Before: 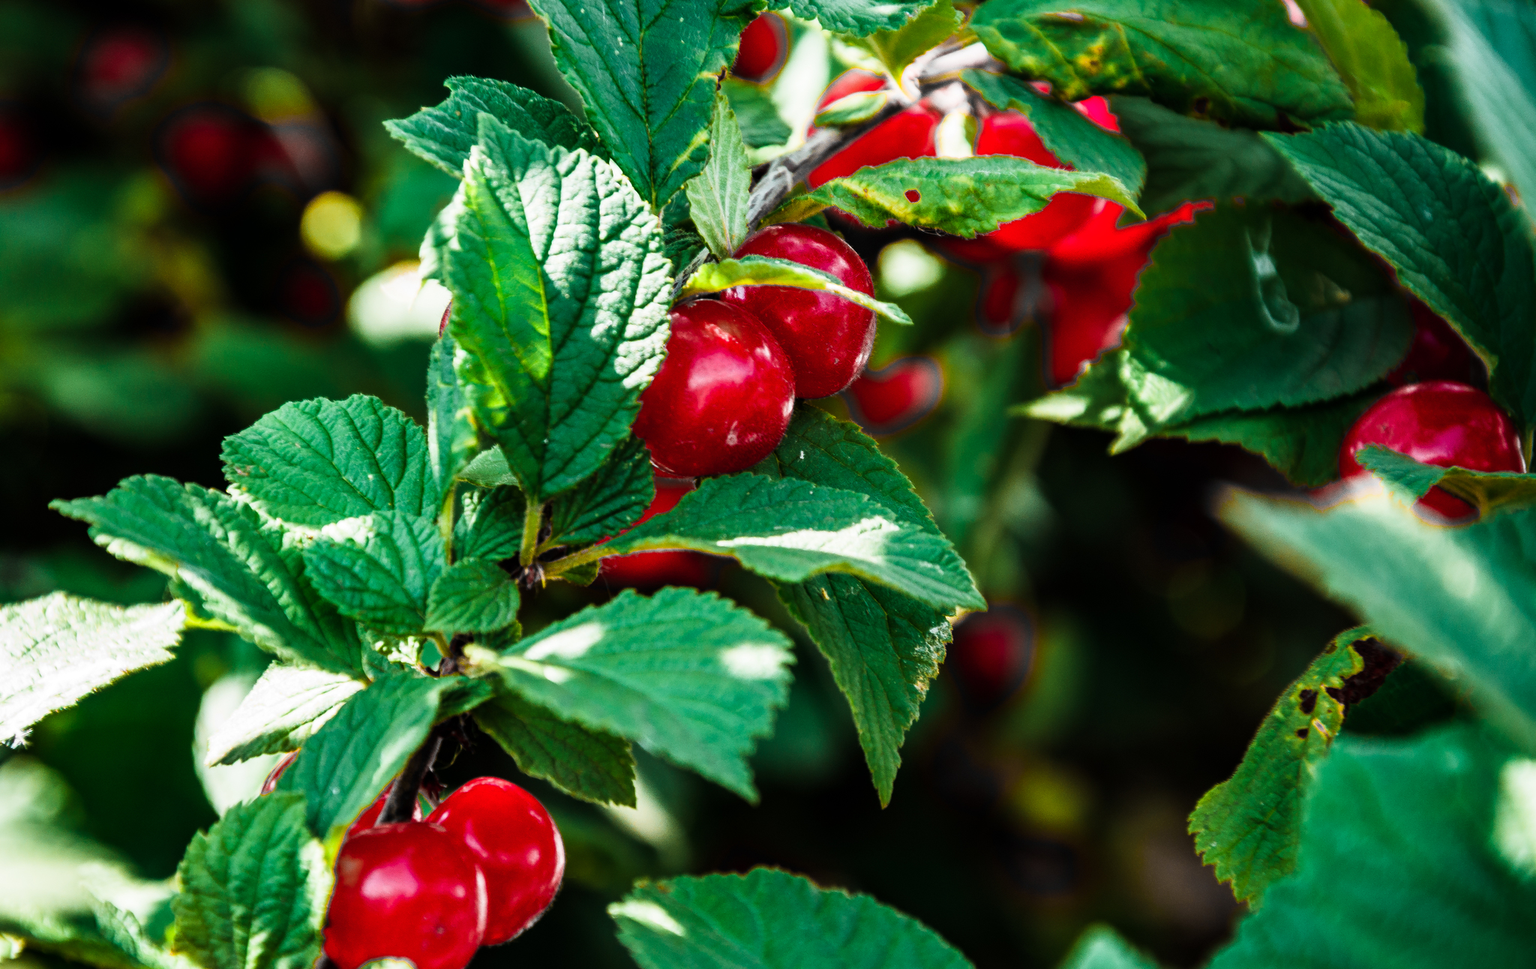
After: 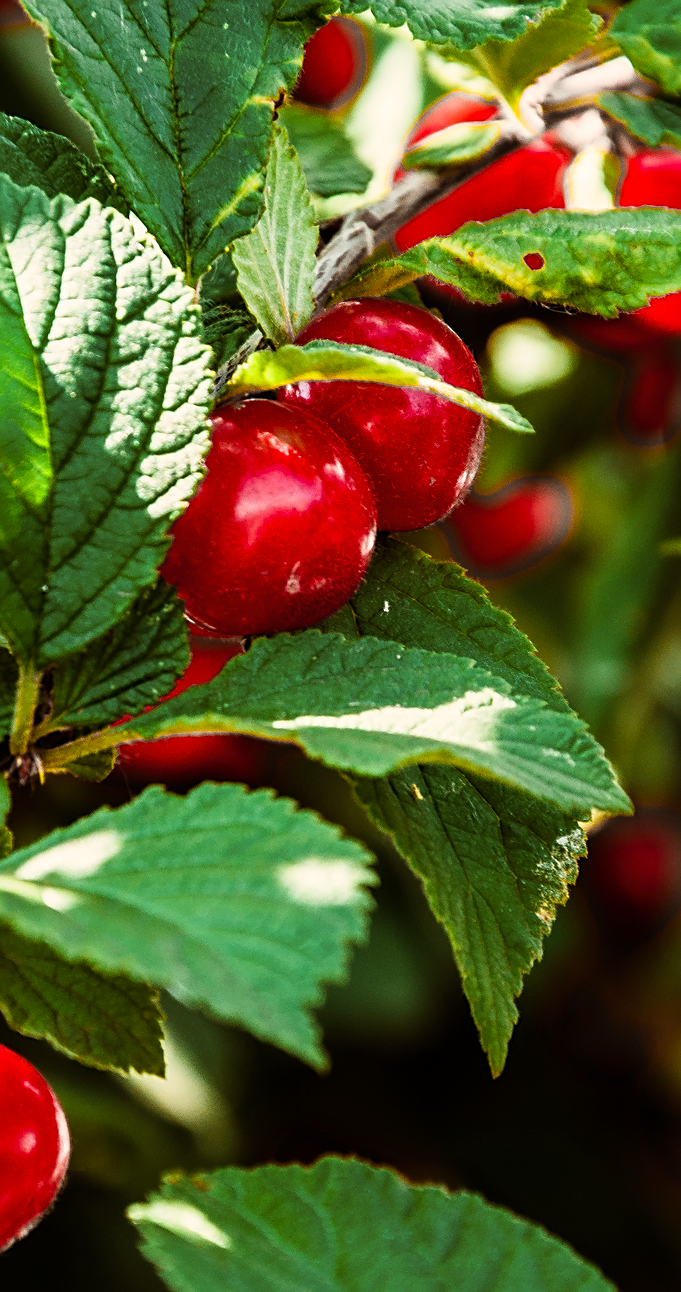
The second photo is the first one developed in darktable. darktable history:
sharpen: on, module defaults
color balance rgb: shadows lift › chroma 4.41%, shadows lift › hue 27°, power › chroma 2.5%, power › hue 70°, highlights gain › chroma 1%, highlights gain › hue 27°, saturation formula JzAzBz (2021)
crop: left 33.36%, right 33.36%
